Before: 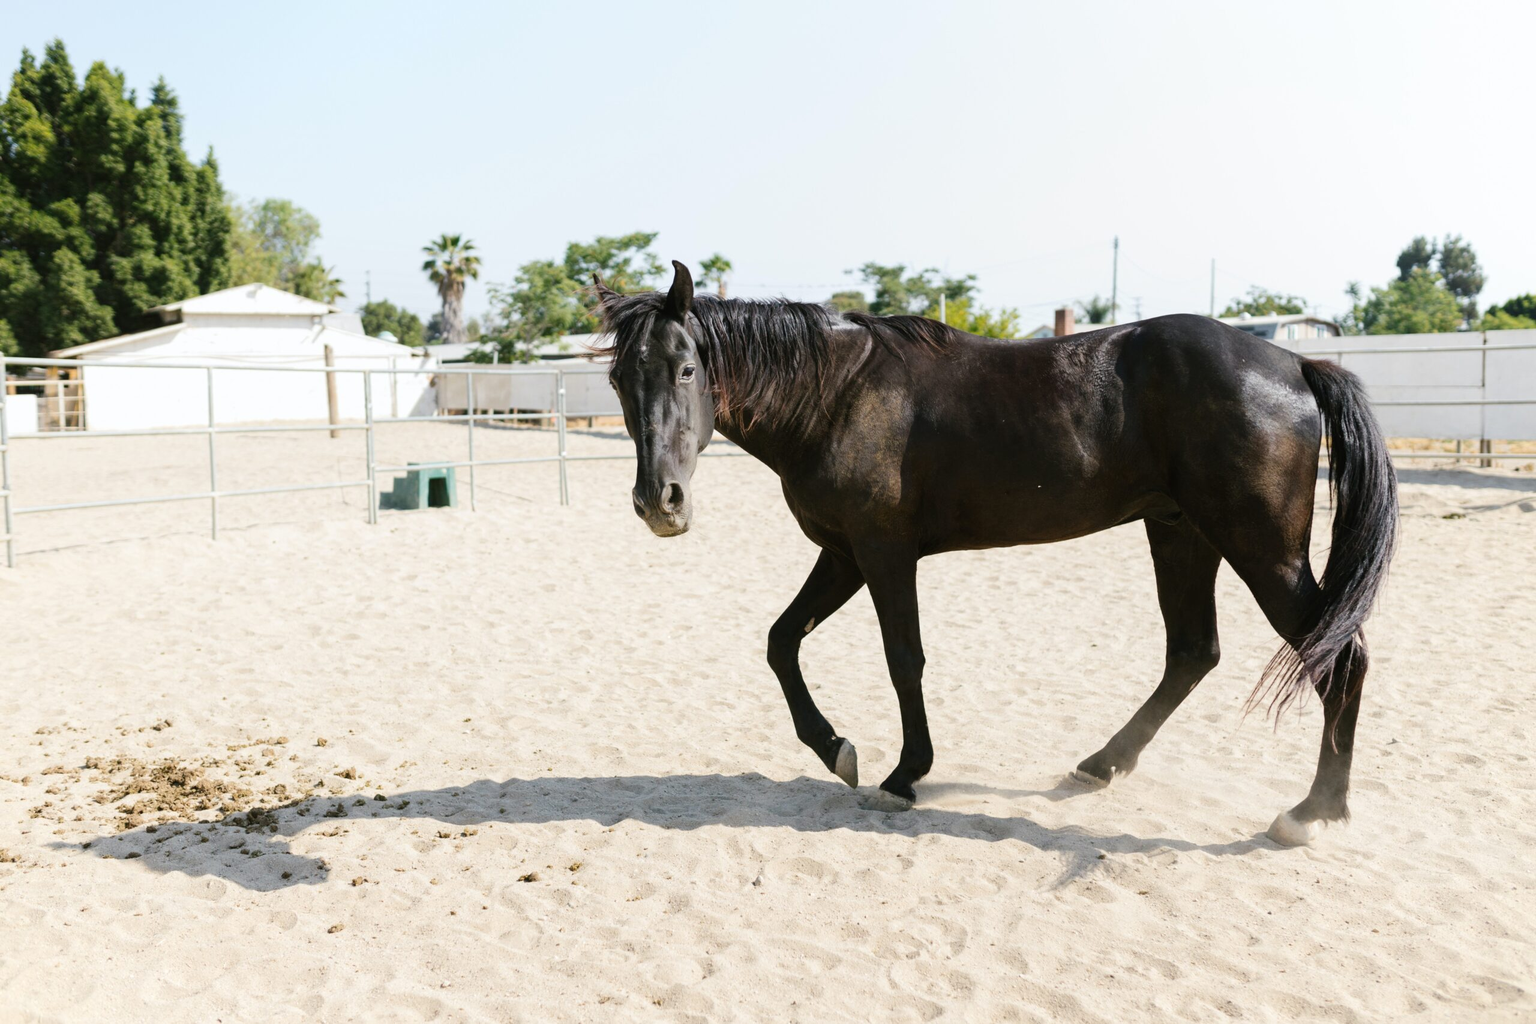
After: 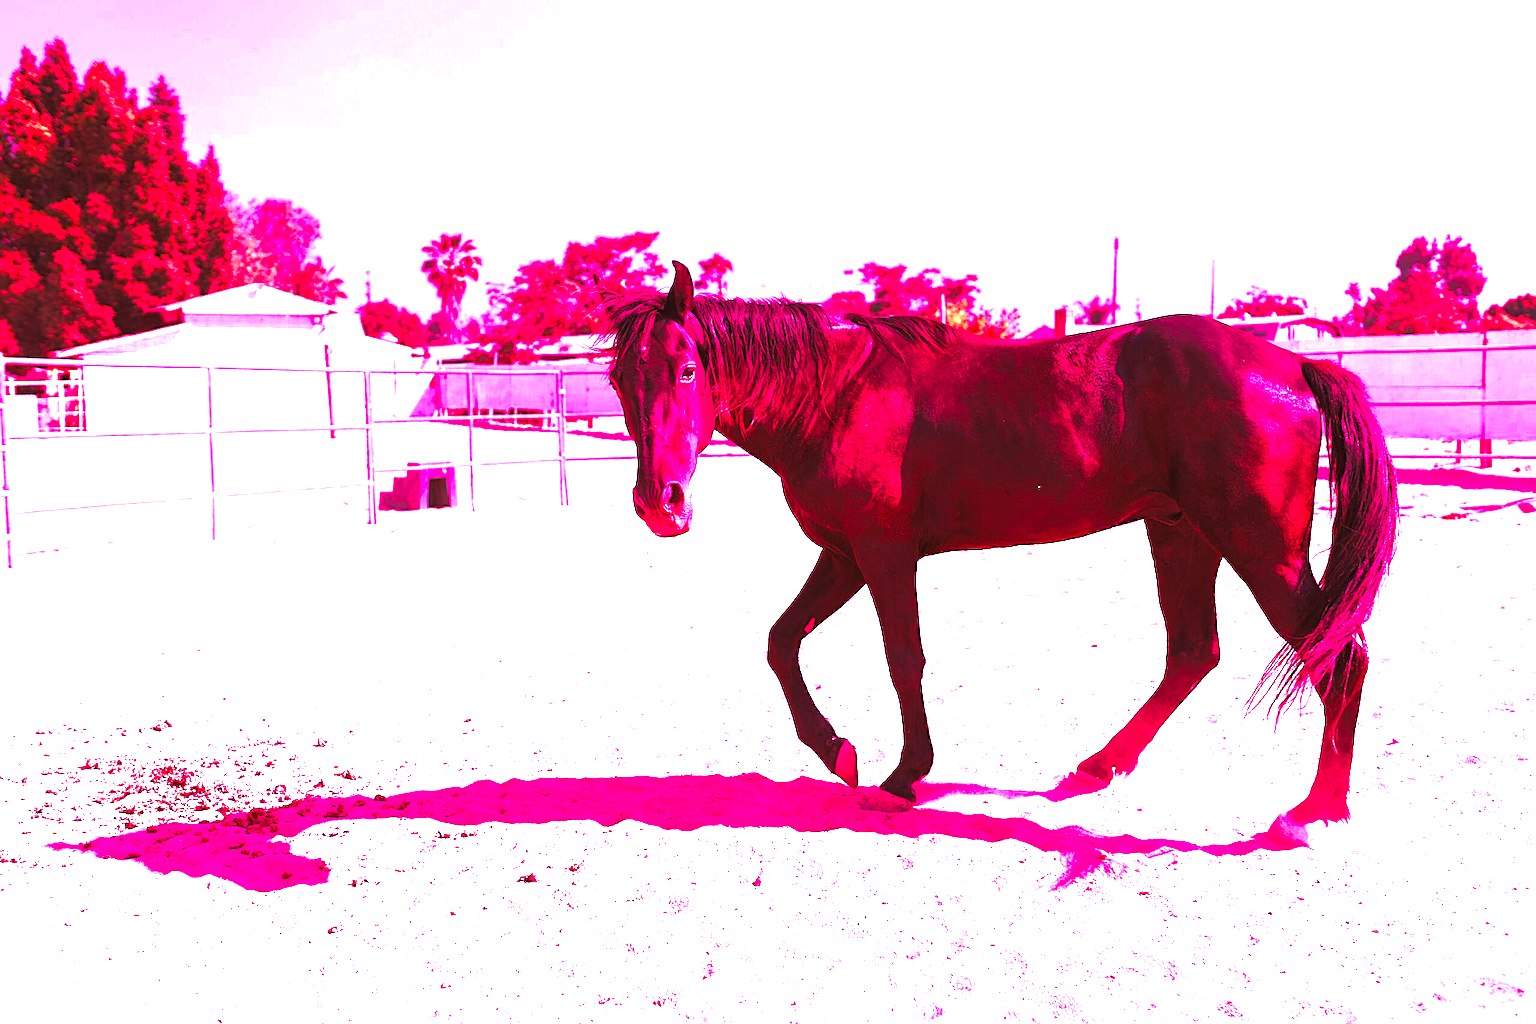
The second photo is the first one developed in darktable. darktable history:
sharpen: on, module defaults
white balance: red 4.26, blue 1.802
color zones: curves: ch0 [(0.035, 0.242) (0.25, 0.5) (0.384, 0.214) (0.488, 0.255) (0.75, 0.5)]; ch1 [(0.063, 0.379) (0.25, 0.5) (0.354, 0.201) (0.489, 0.085) (0.729, 0.271)]; ch2 [(0.25, 0.5) (0.38, 0.517) (0.442, 0.51) (0.735, 0.456)]
exposure: black level correction 0, exposure 0.5 EV, compensate exposure bias true, compensate highlight preservation false
